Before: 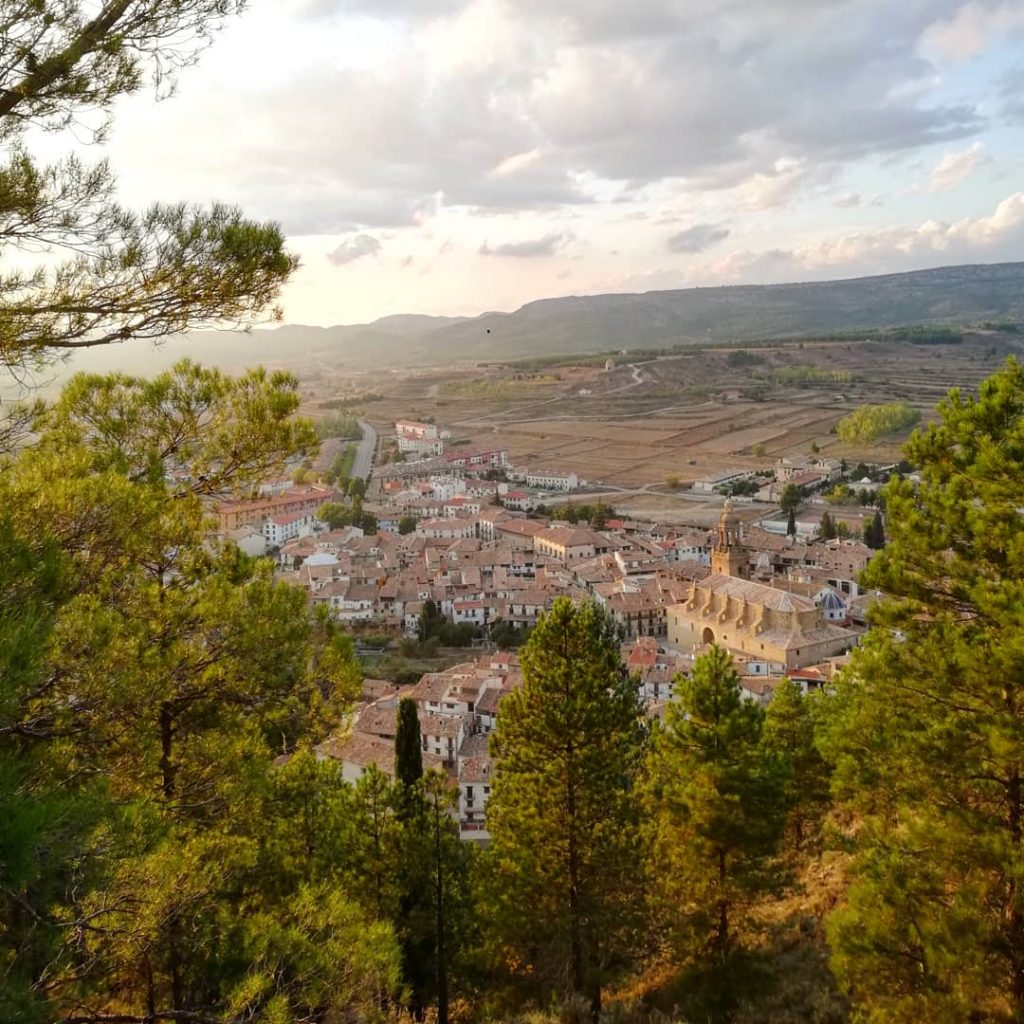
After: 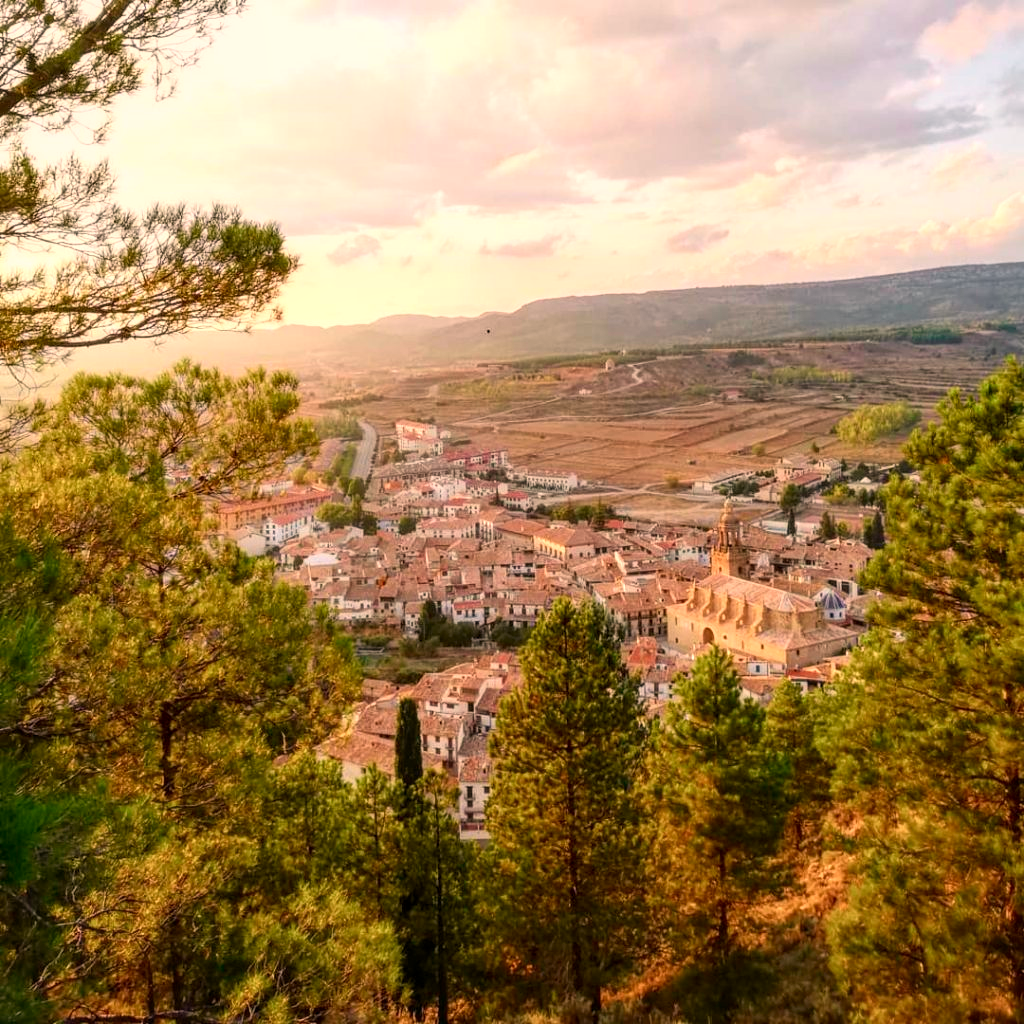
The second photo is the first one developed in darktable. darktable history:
tone curve: curves: ch0 [(0, 0) (0.051, 0.047) (0.102, 0.099) (0.232, 0.249) (0.462, 0.501) (0.698, 0.761) (0.908, 0.946) (1, 1)]; ch1 [(0, 0) (0.339, 0.298) (0.402, 0.363) (0.453, 0.413) (0.485, 0.469) (0.494, 0.493) (0.504, 0.501) (0.525, 0.533) (0.563, 0.591) (0.597, 0.631) (1, 1)]; ch2 [(0, 0) (0.48, 0.48) (0.504, 0.5) (0.539, 0.554) (0.59, 0.628) (0.642, 0.682) (0.824, 0.815) (1, 1)], color space Lab, independent channels, preserve colors none
local contrast: on, module defaults
white balance: red 1.127, blue 0.943
